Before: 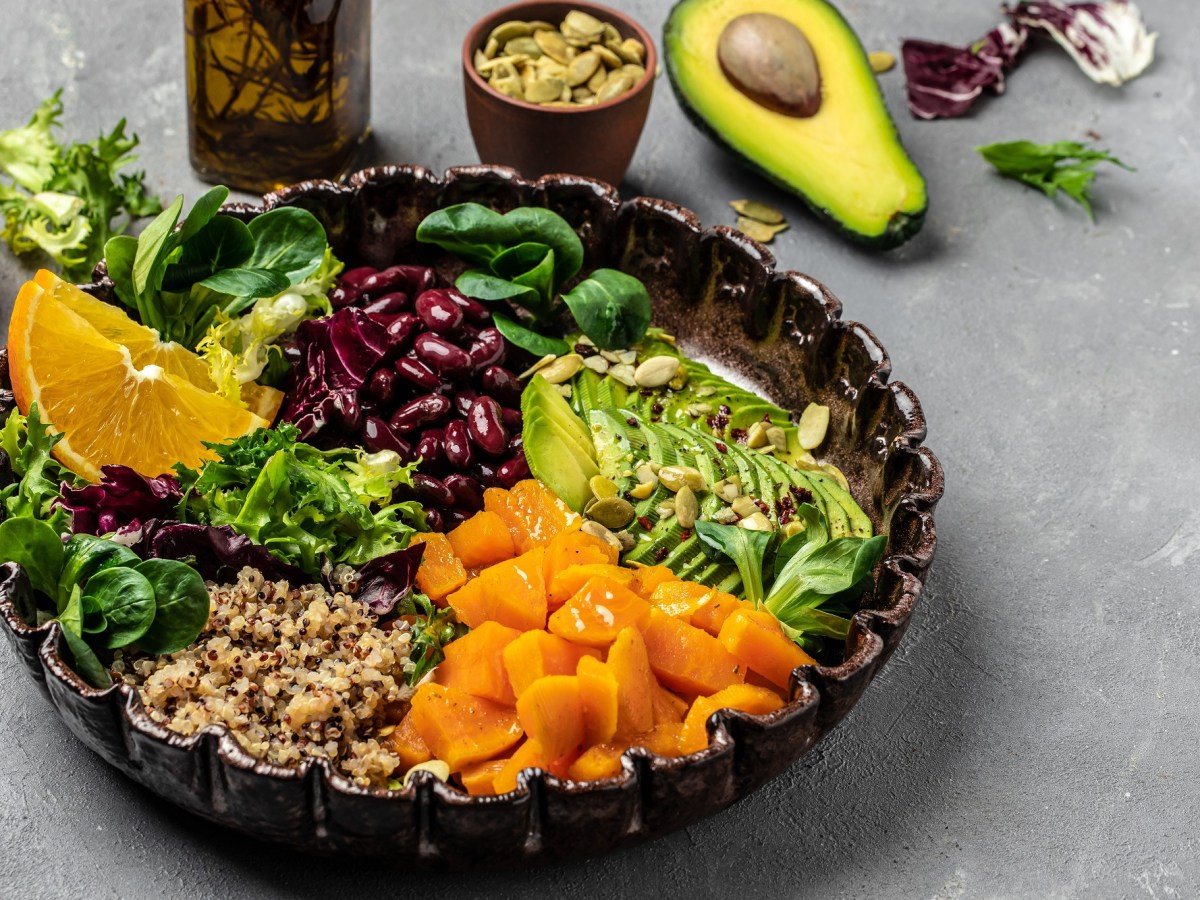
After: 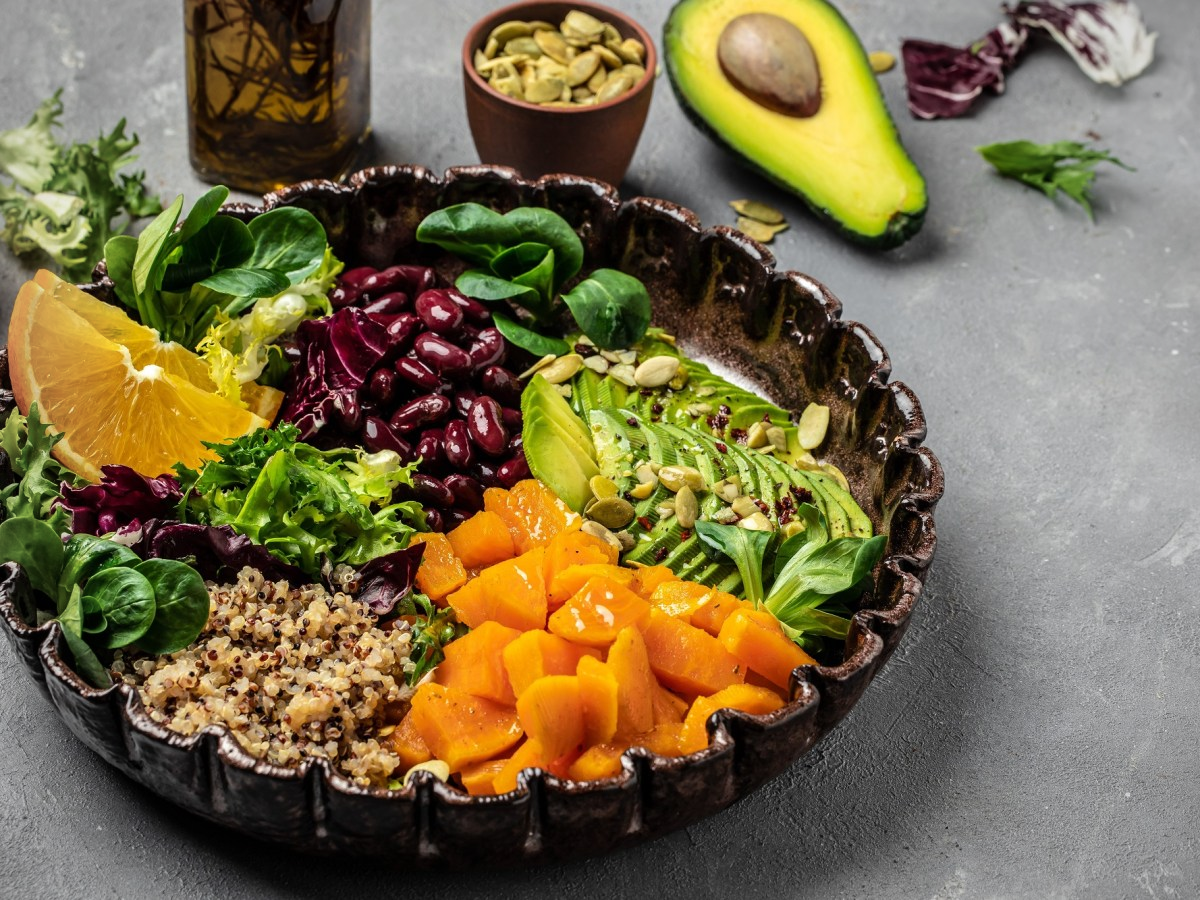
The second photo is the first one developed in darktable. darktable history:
vignetting: brightness -0.438, saturation -0.69, unbound false
